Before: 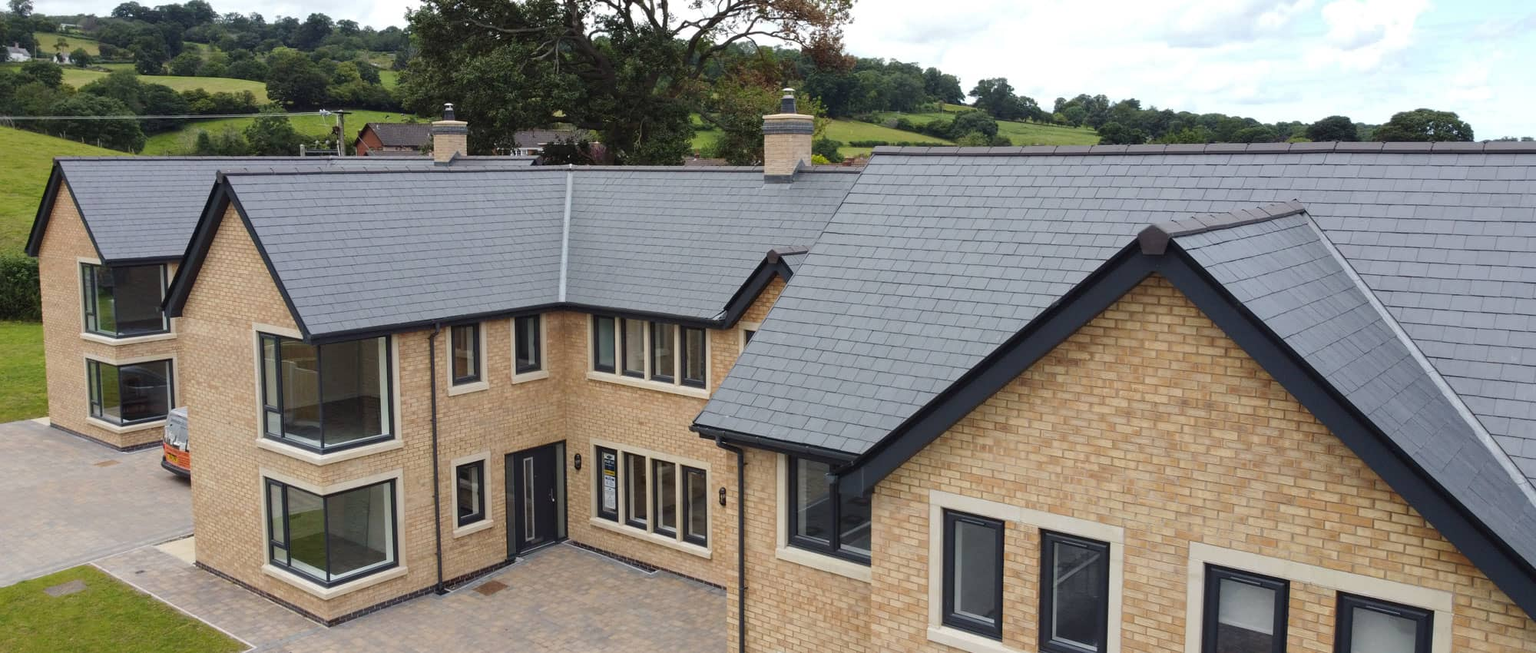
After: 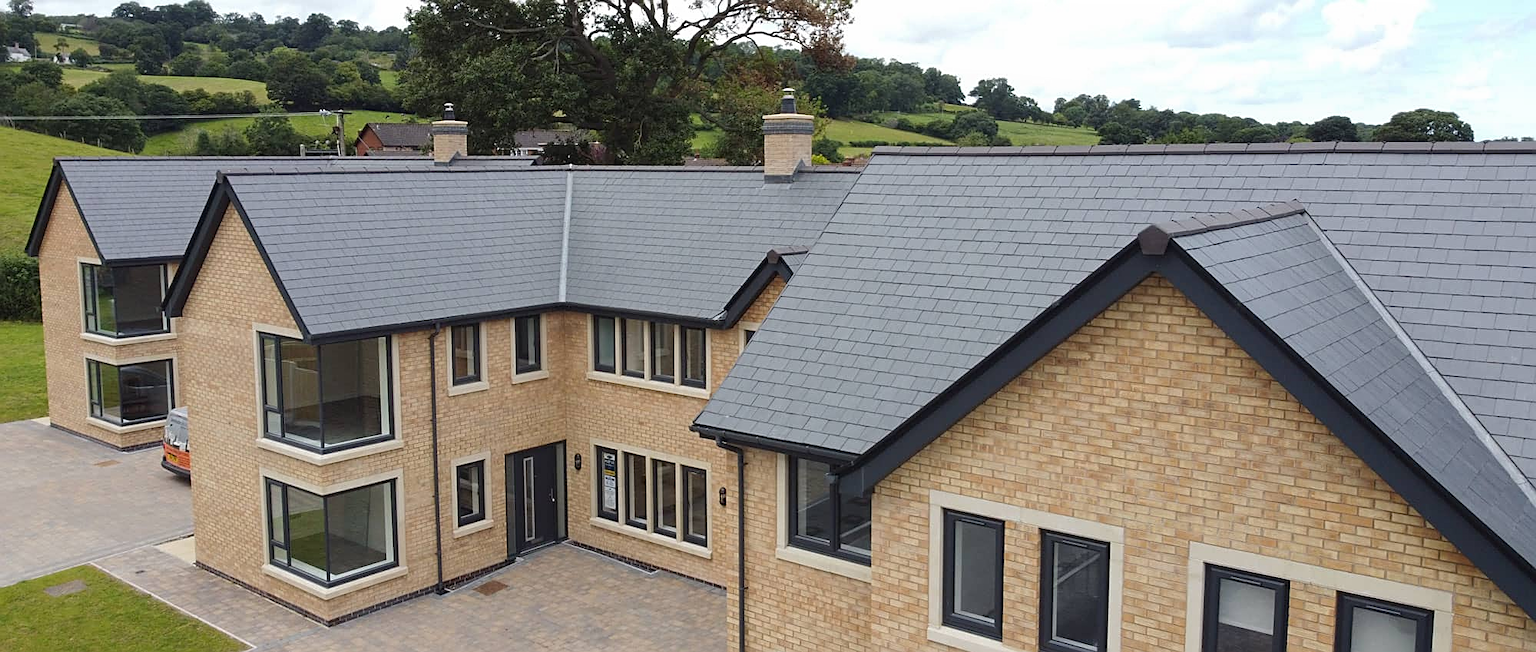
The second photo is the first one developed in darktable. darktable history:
sharpen: on, module defaults
local contrast: mode bilateral grid, contrast 100, coarseness 100, detail 91%, midtone range 0.2
